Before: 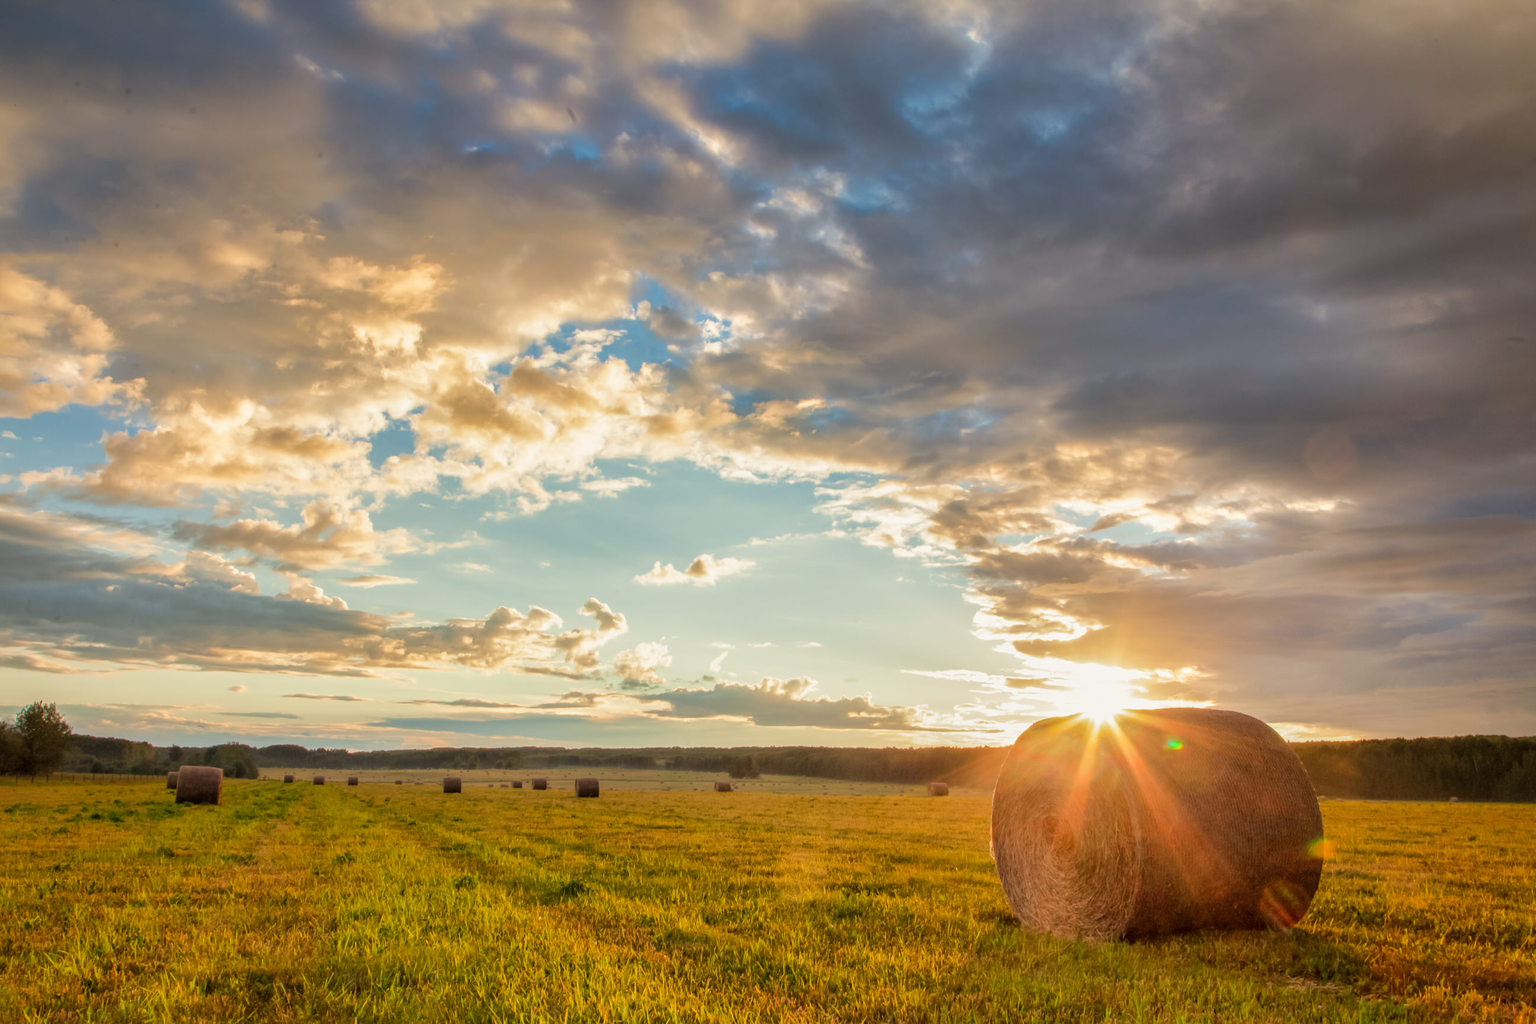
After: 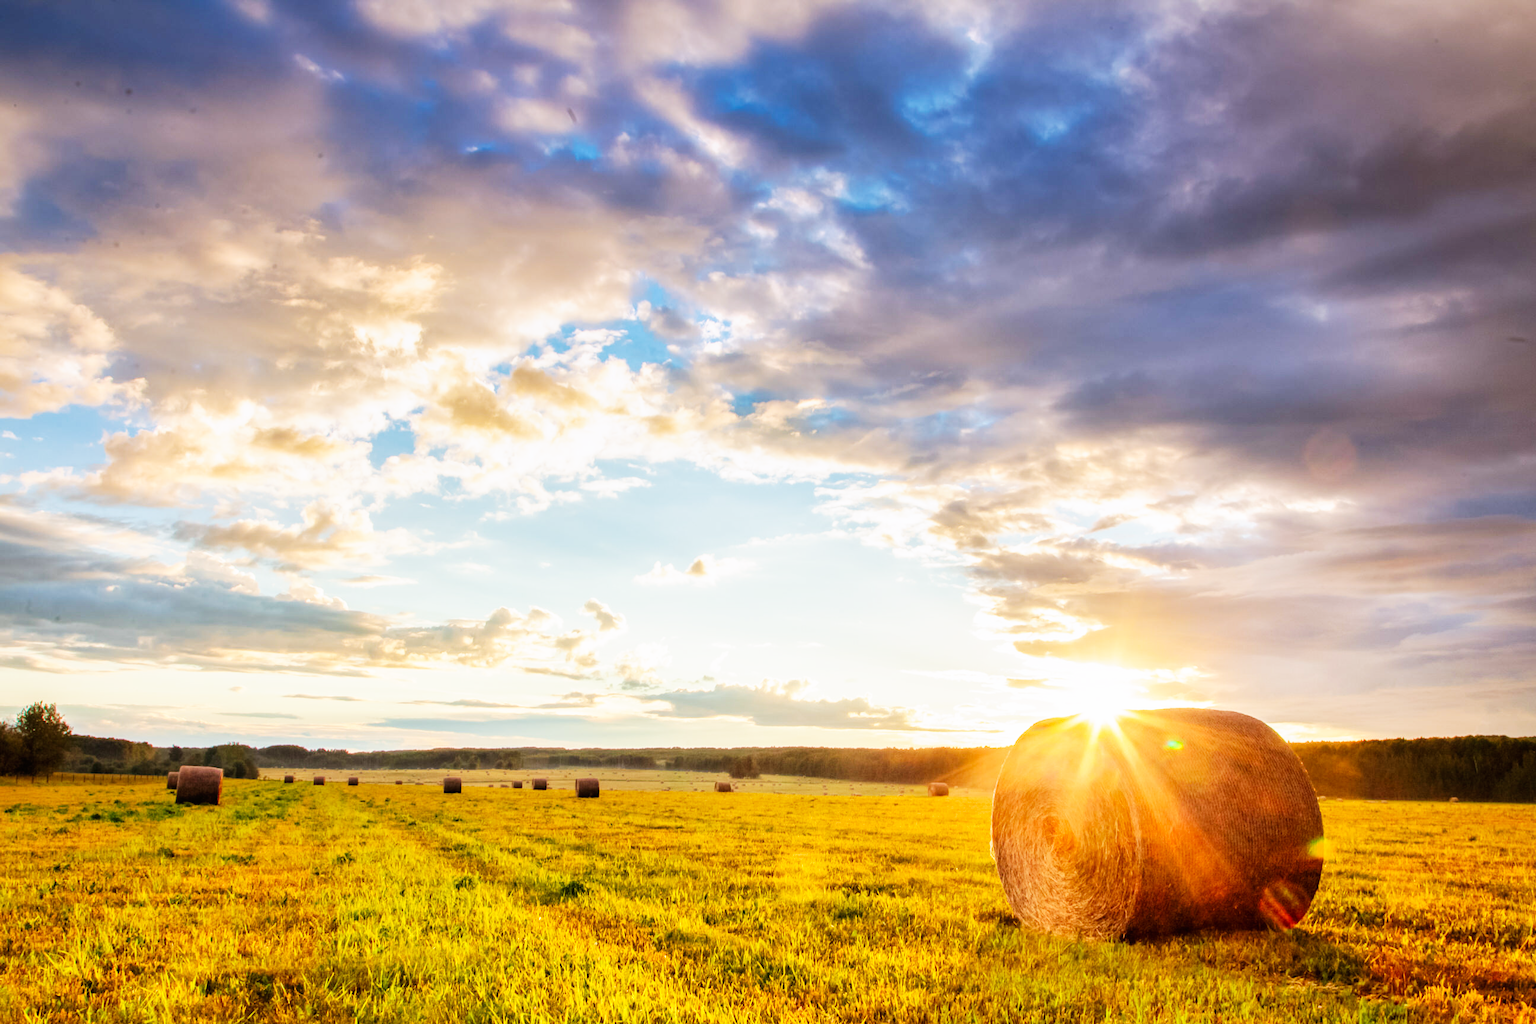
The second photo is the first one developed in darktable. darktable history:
base curve: curves: ch0 [(0, 0) (0.007, 0.004) (0.027, 0.03) (0.046, 0.07) (0.207, 0.54) (0.442, 0.872) (0.673, 0.972) (1, 1)], preserve colors none
graduated density: hue 238.83°, saturation 50%
